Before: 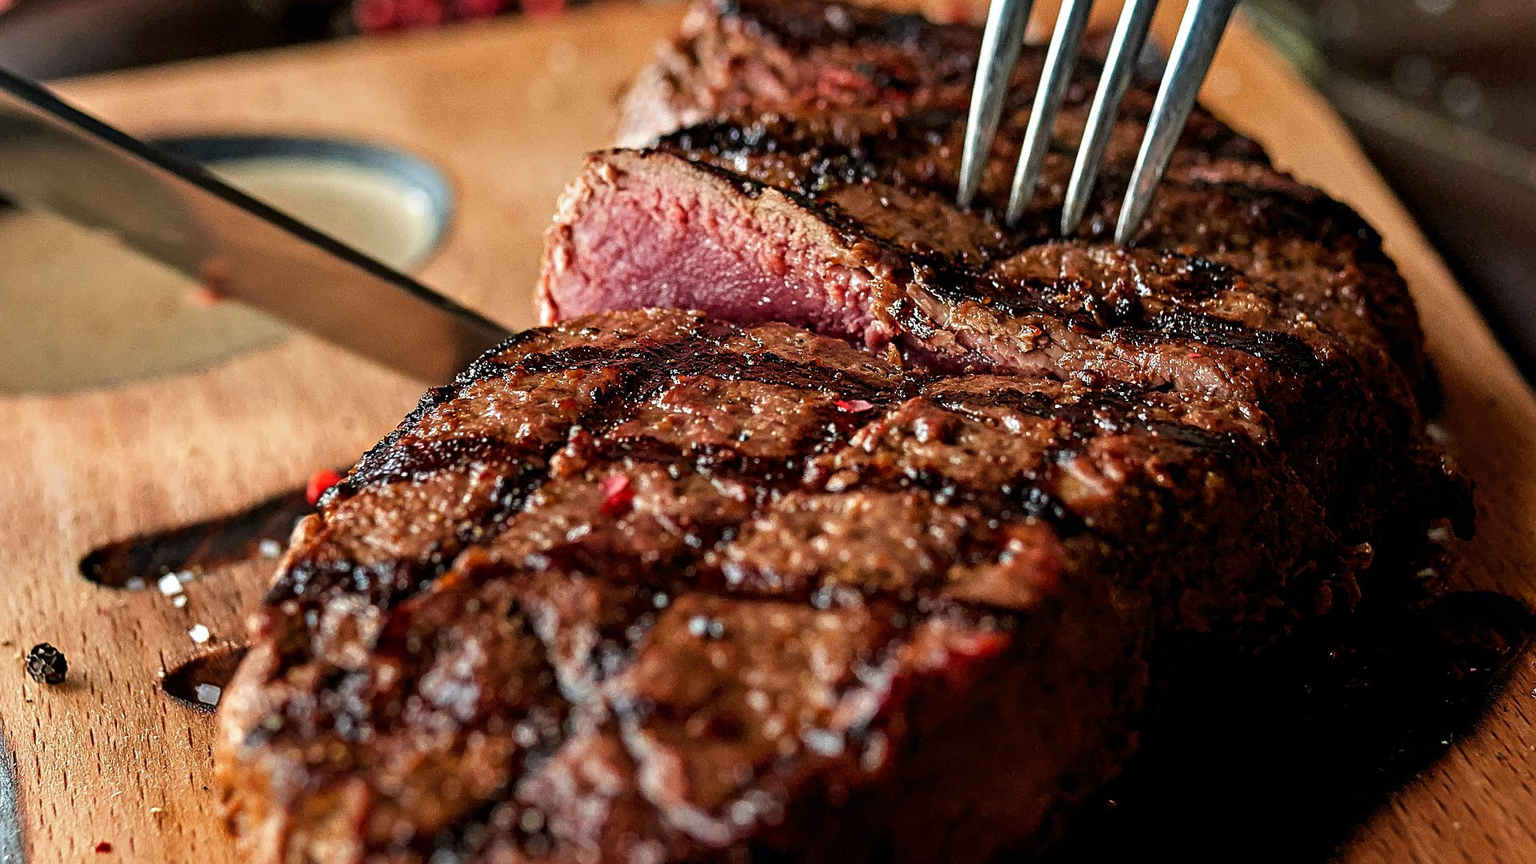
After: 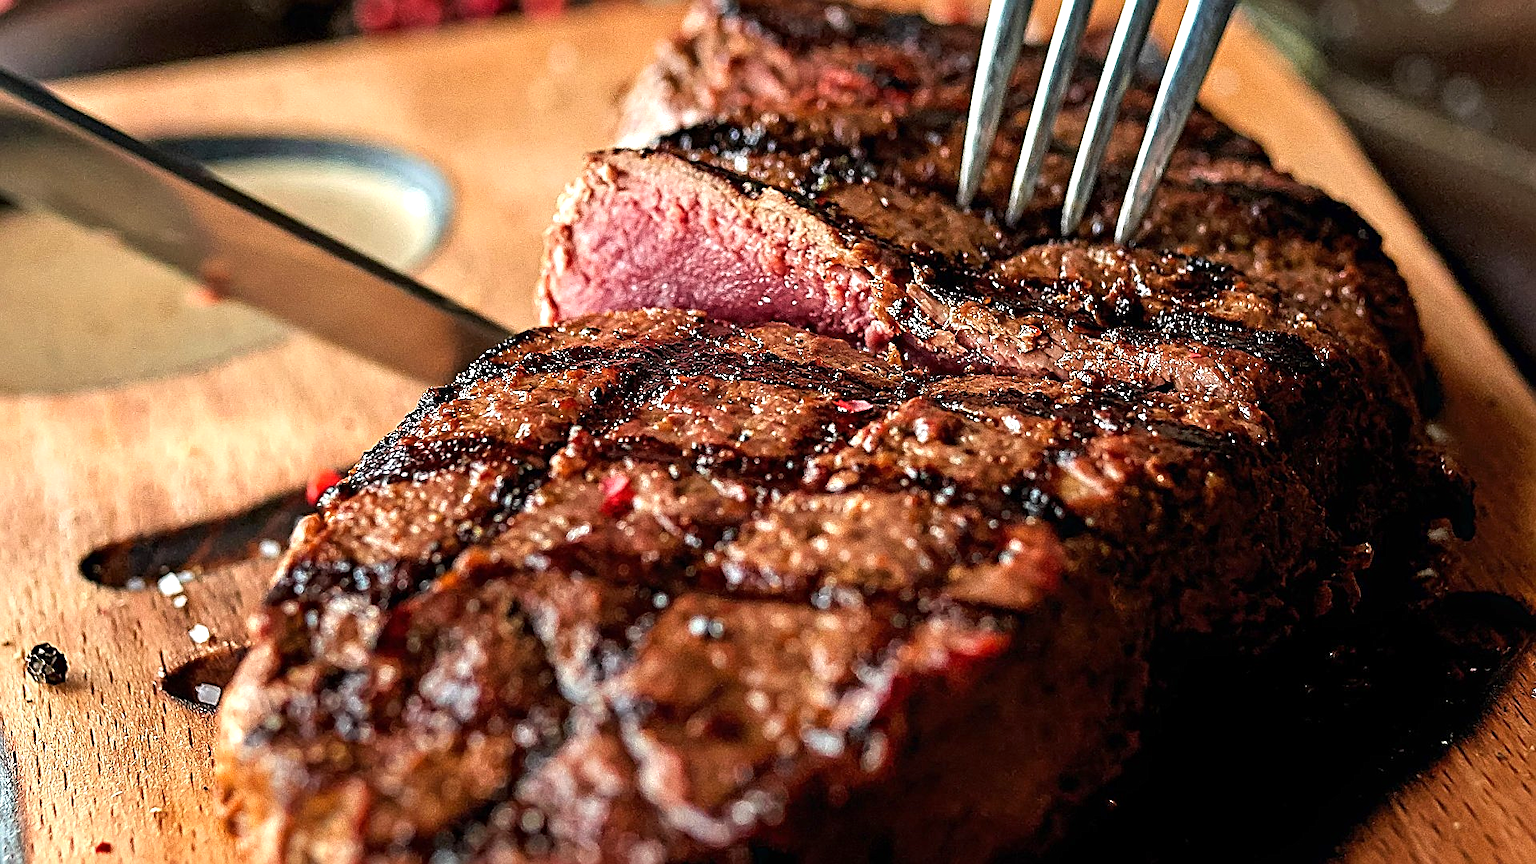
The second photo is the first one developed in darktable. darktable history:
exposure: exposure 0.574 EV, compensate highlight preservation false
sharpen: on, module defaults
